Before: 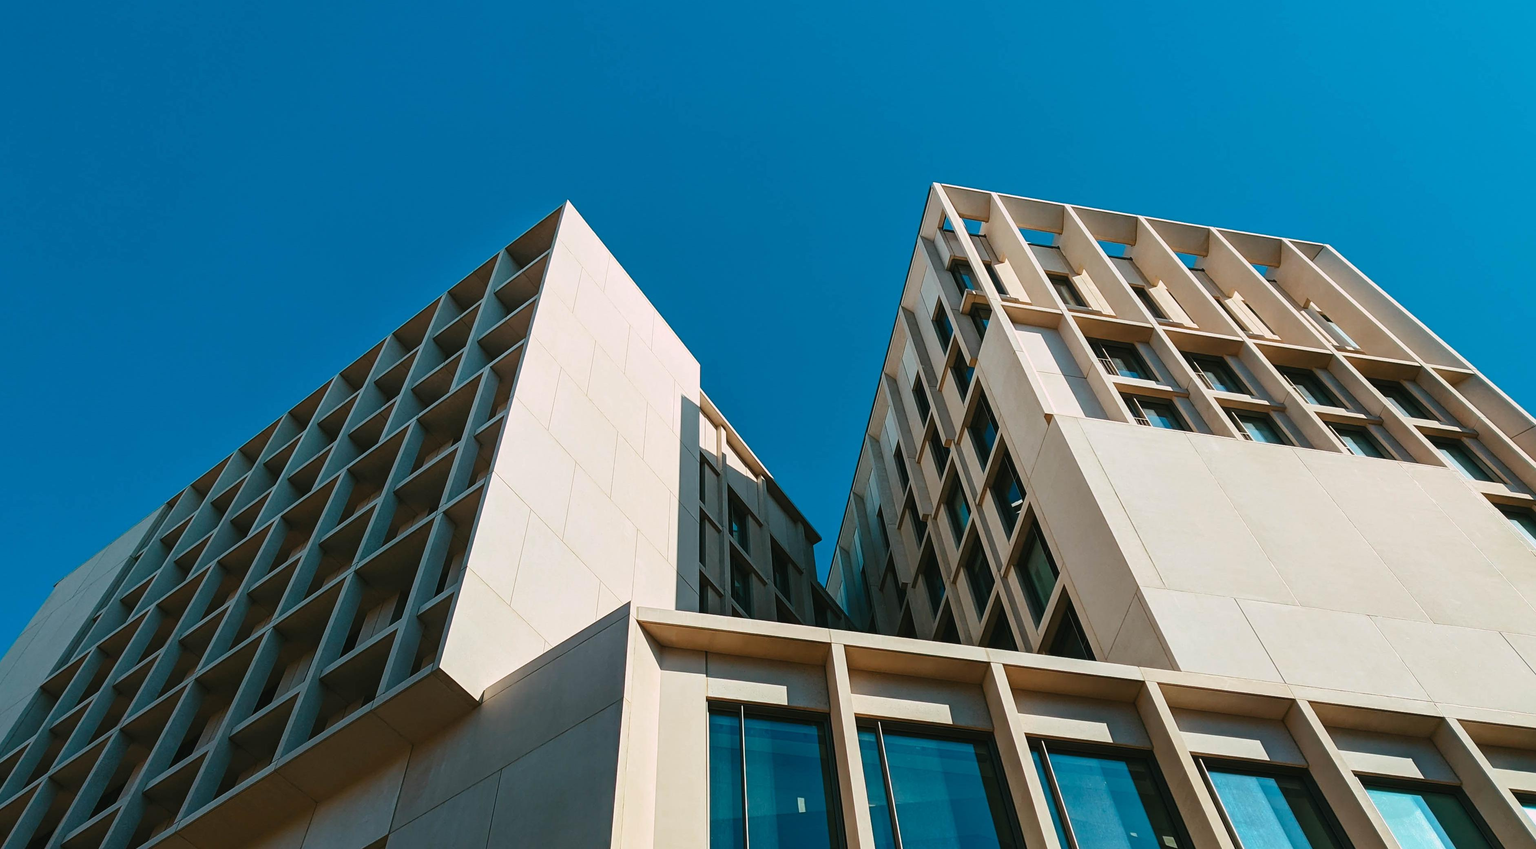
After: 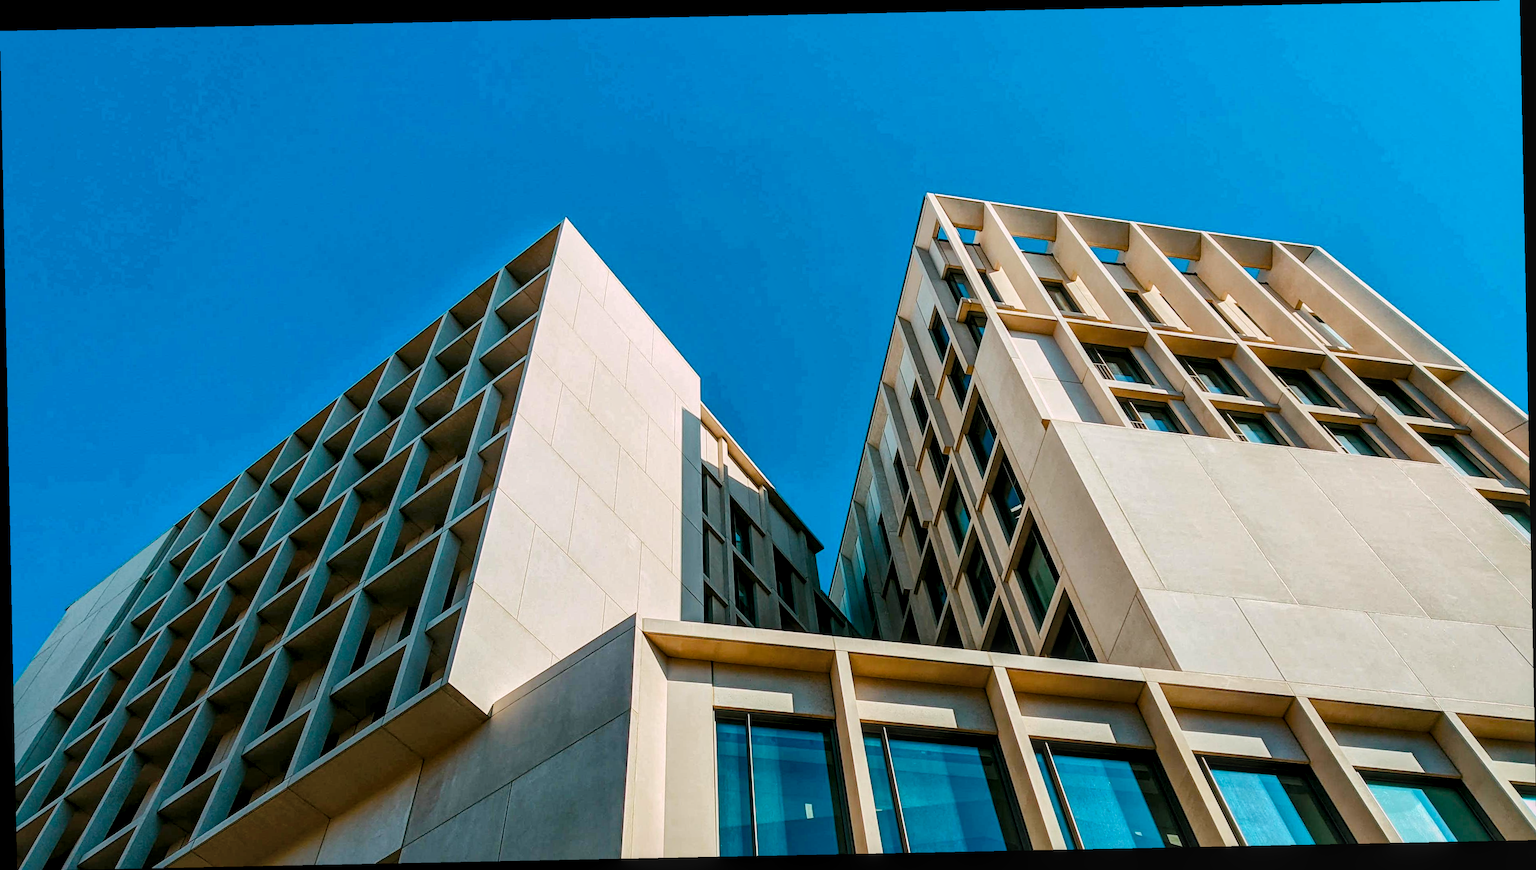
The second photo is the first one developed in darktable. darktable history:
global tonemap: drago (1, 100), detail 1
local contrast: on, module defaults
color balance rgb: global offset › luminance -0.51%, perceptual saturation grading › global saturation 27.53%, perceptual saturation grading › highlights -25%, perceptual saturation grading › shadows 25%, perceptual brilliance grading › highlights 6.62%, perceptual brilliance grading › mid-tones 17.07%, perceptual brilliance grading › shadows -5.23%
rotate and perspective: rotation -1.17°, automatic cropping off
